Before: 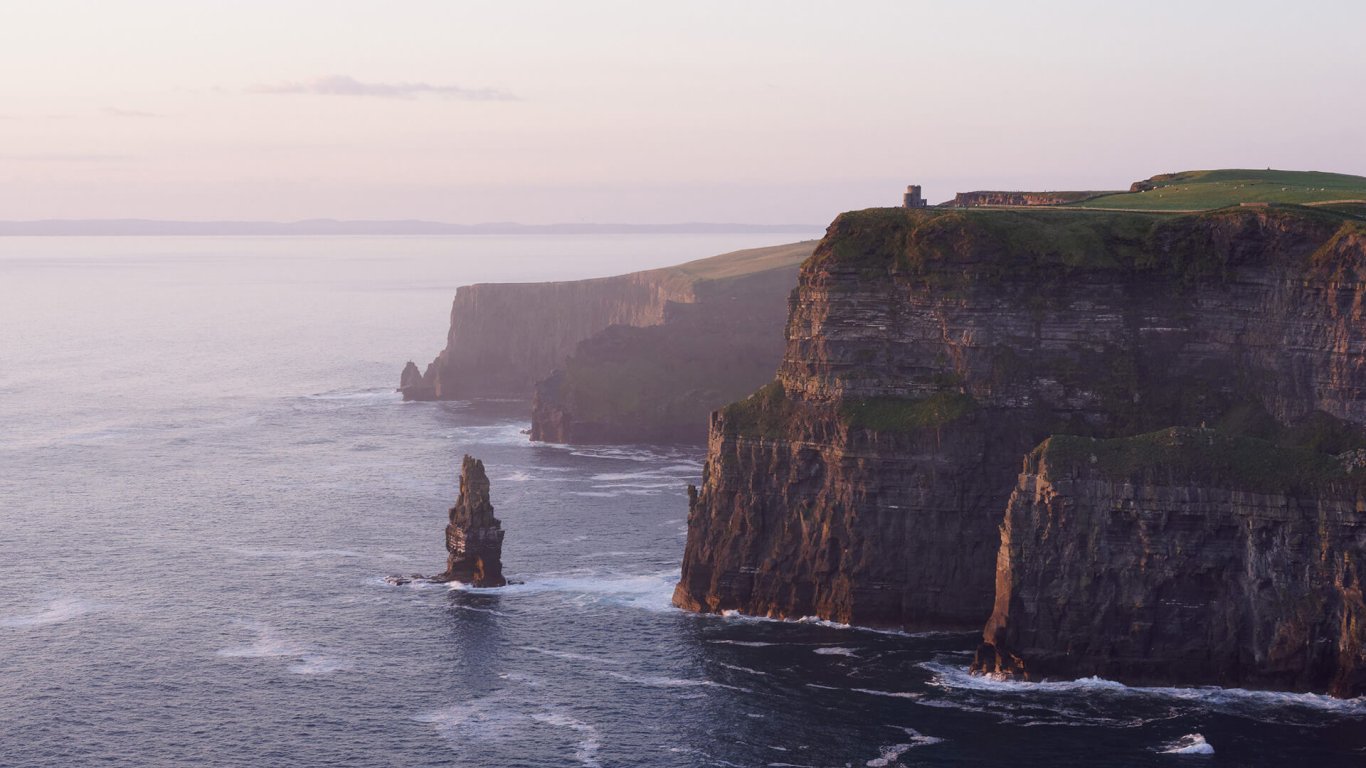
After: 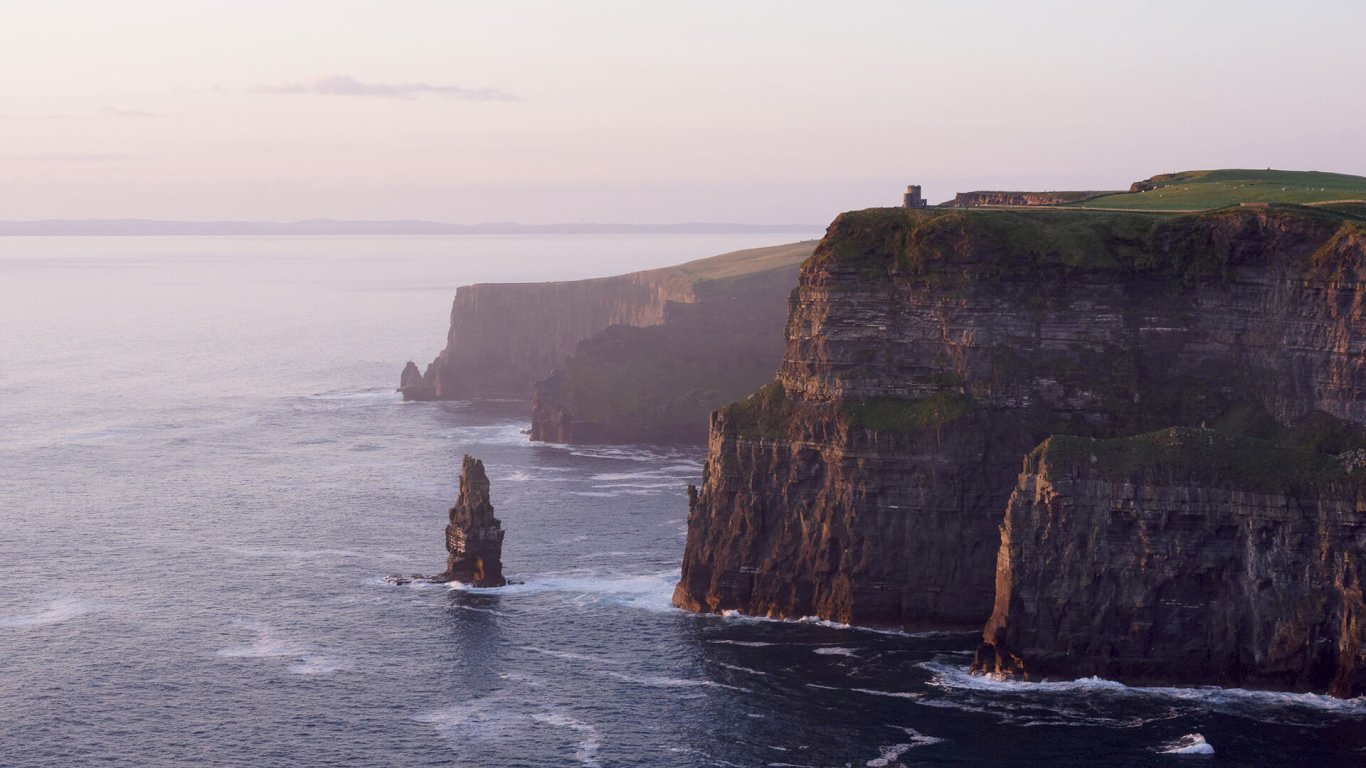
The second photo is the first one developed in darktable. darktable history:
exposure: black level correction 0.005, exposure 0.003 EV, compensate exposure bias true, compensate highlight preservation false
